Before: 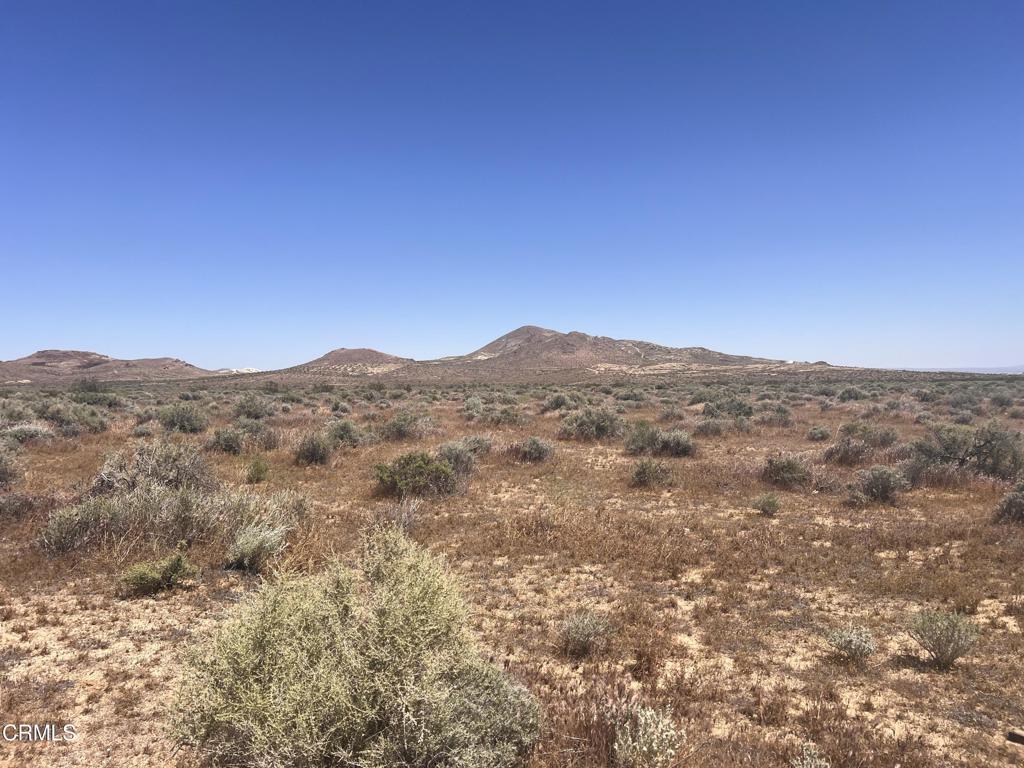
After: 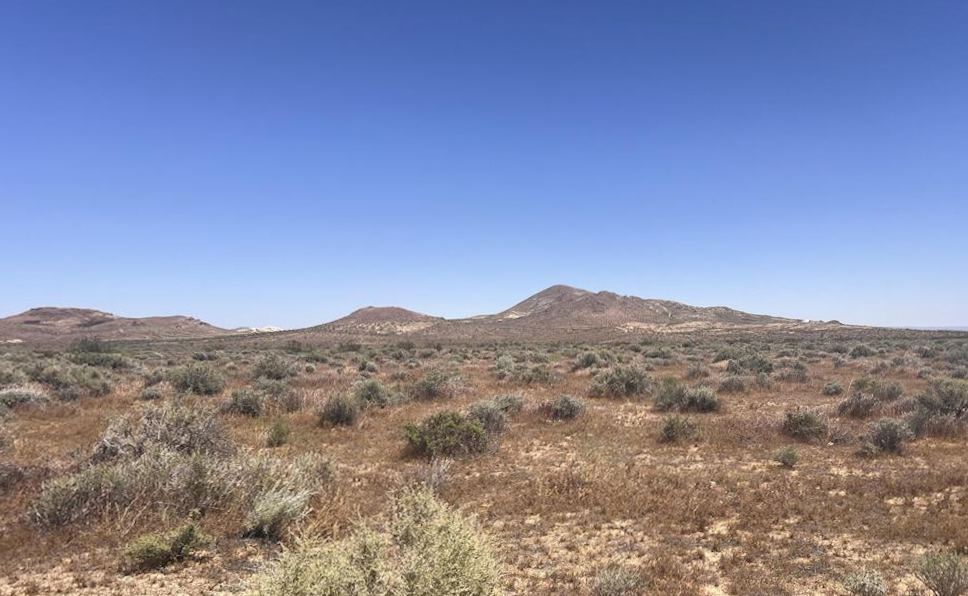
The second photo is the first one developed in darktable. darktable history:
crop and rotate: angle 0.2°, left 0.275%, right 3.127%, bottom 14.18%
rotate and perspective: rotation -0.013°, lens shift (vertical) -0.027, lens shift (horizontal) 0.178, crop left 0.016, crop right 0.989, crop top 0.082, crop bottom 0.918
